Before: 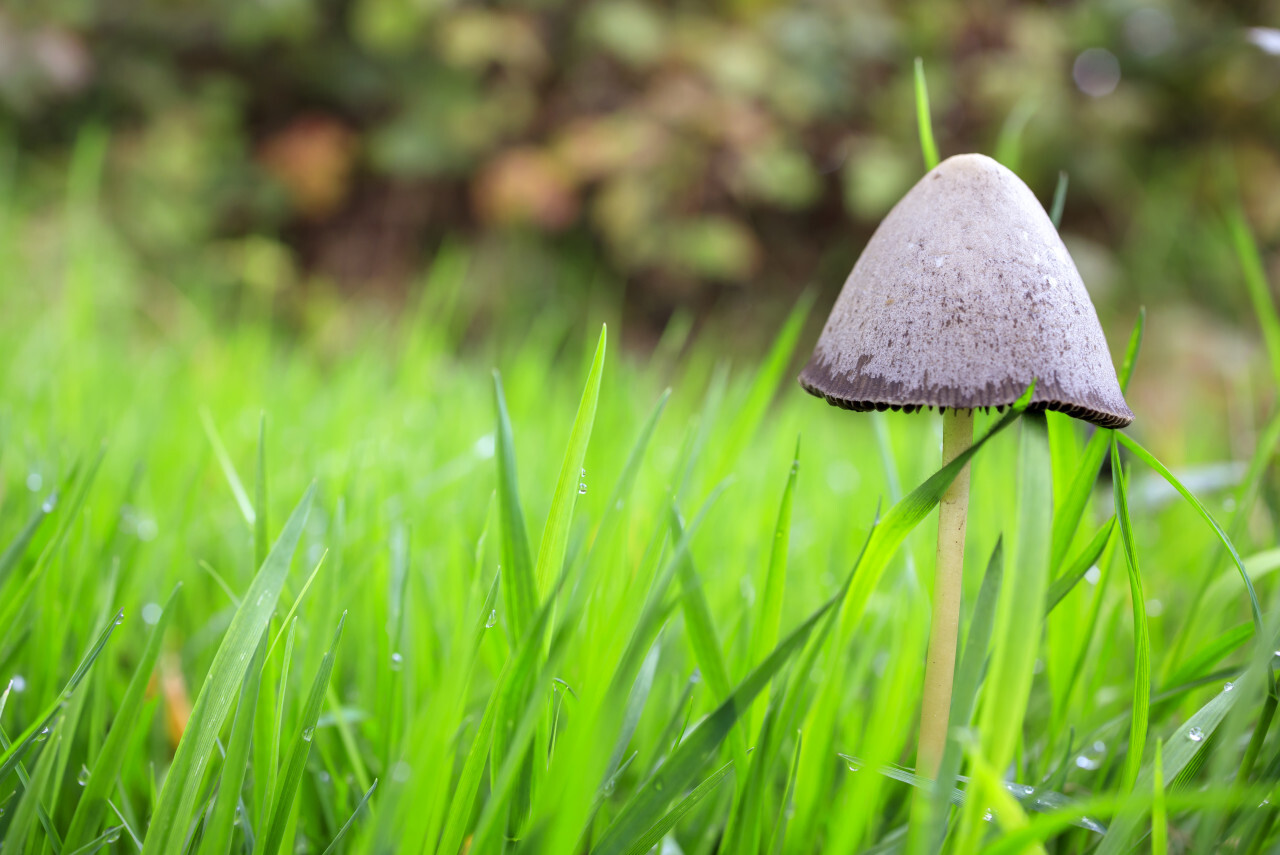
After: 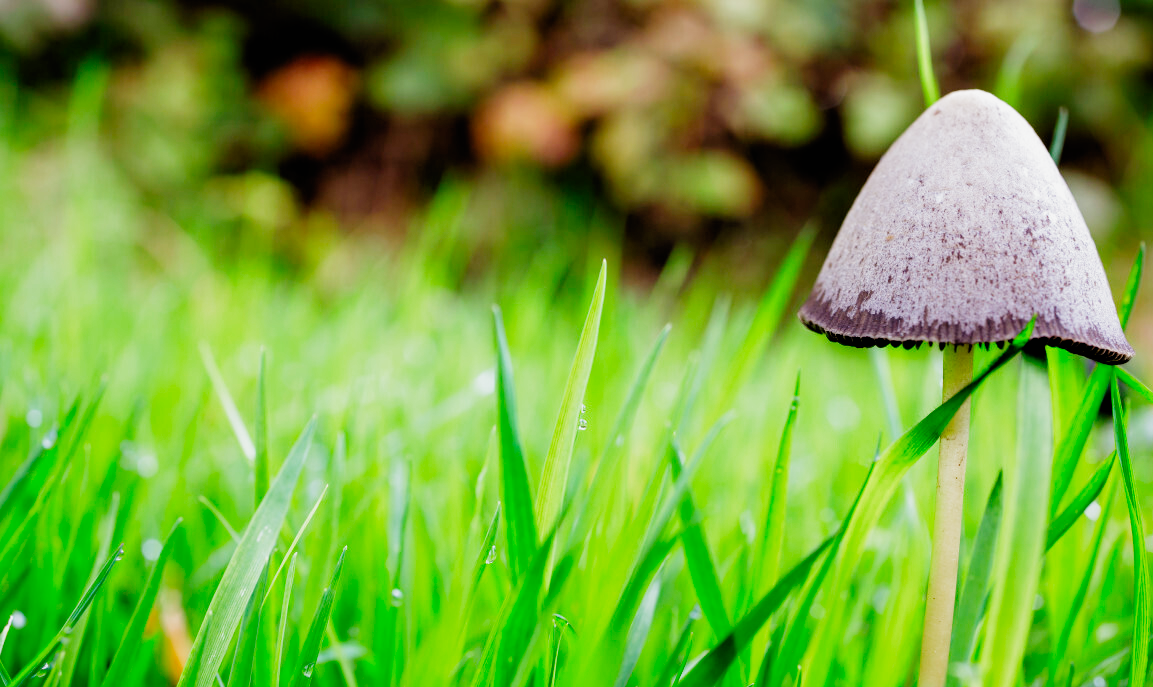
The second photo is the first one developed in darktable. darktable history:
filmic rgb: black relative exposure -4 EV, white relative exposure 2.98 EV, hardness 3.01, contrast 1.387, preserve chrominance no, color science v5 (2021)
crop: top 7.501%, right 9.912%, bottom 12.083%
